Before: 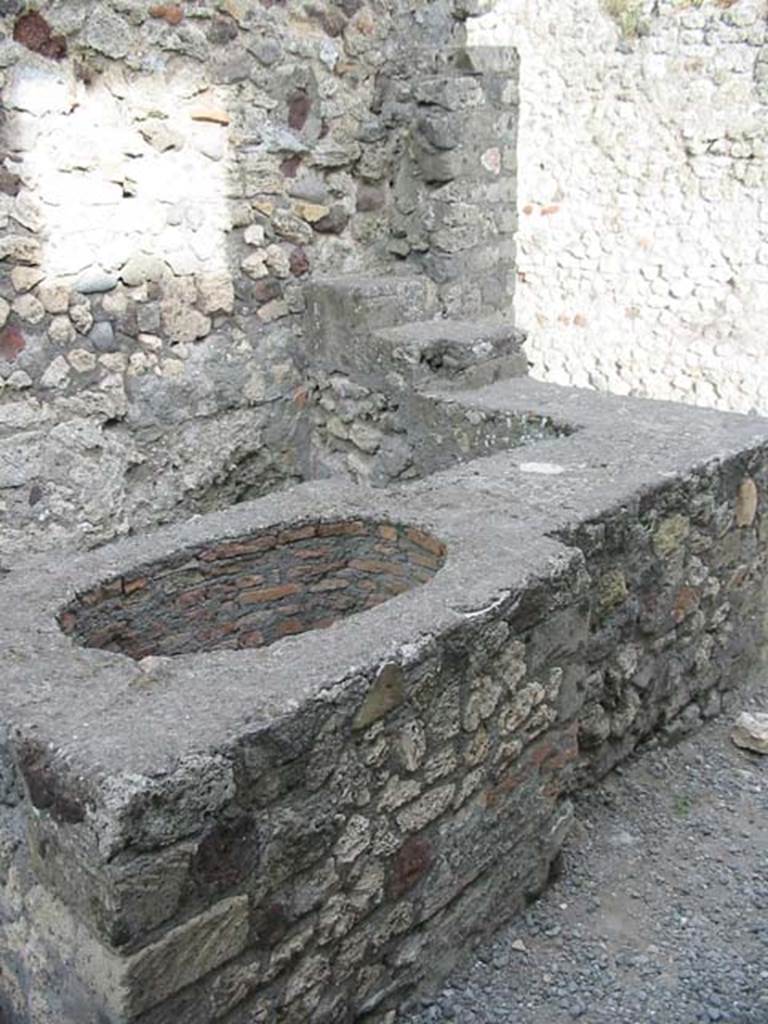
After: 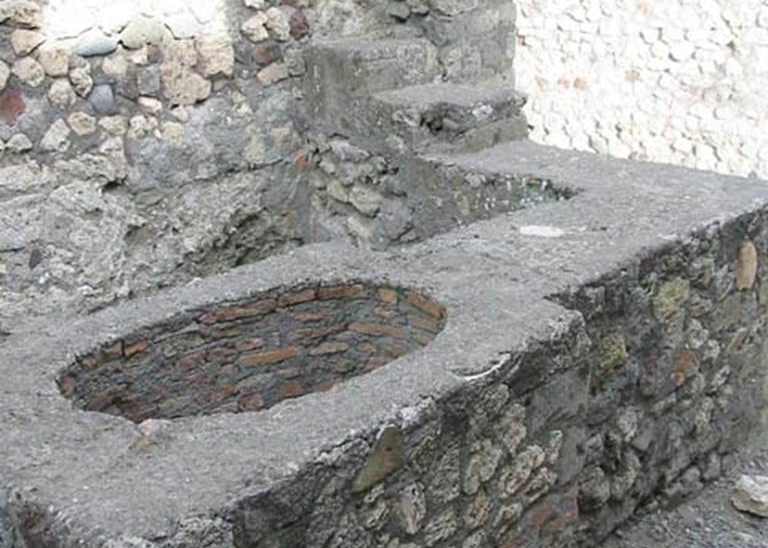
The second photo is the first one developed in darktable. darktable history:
crop and rotate: top 23.218%, bottom 23.261%
